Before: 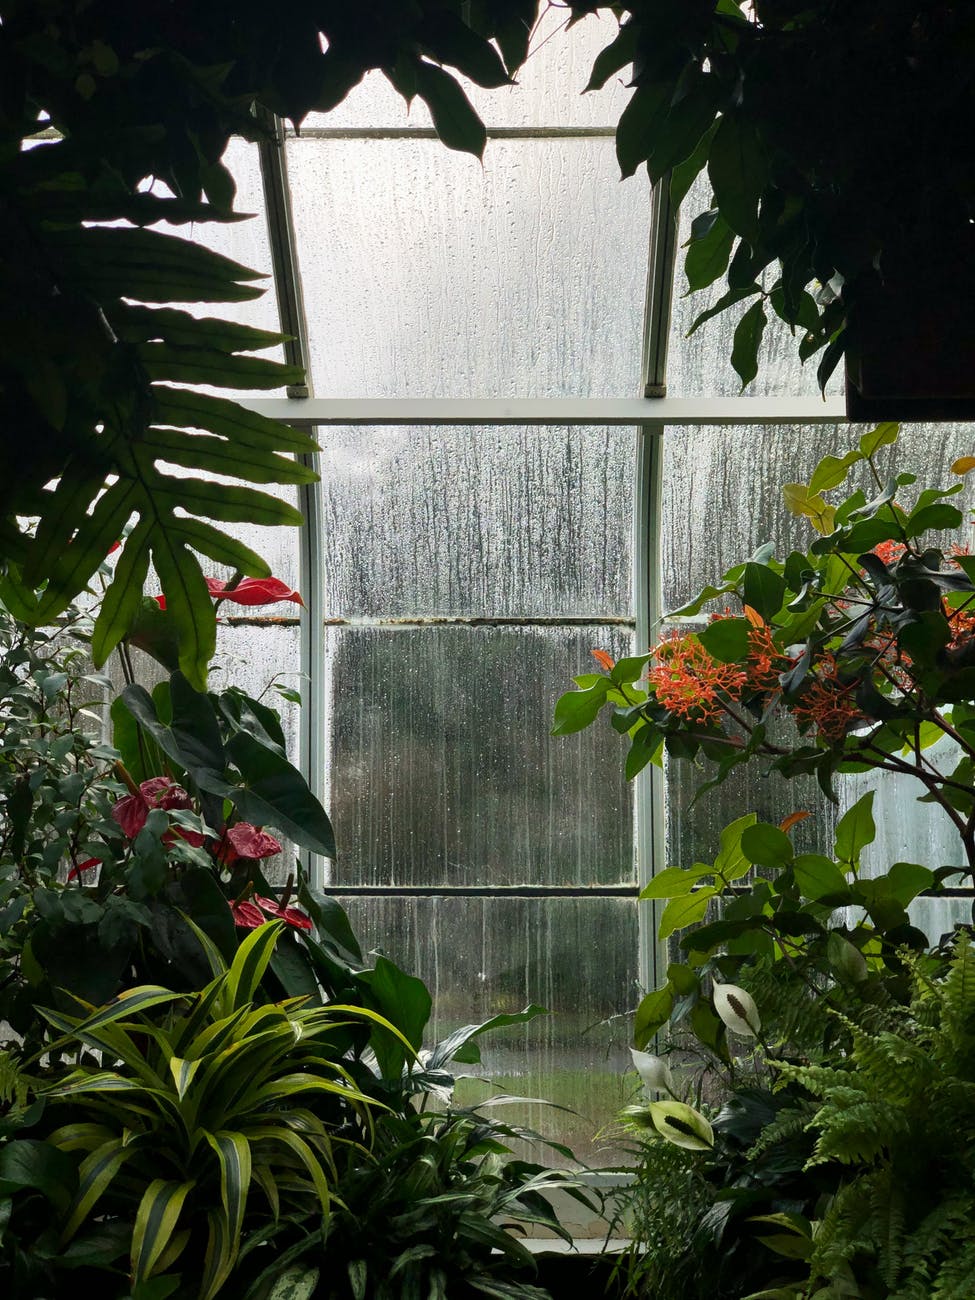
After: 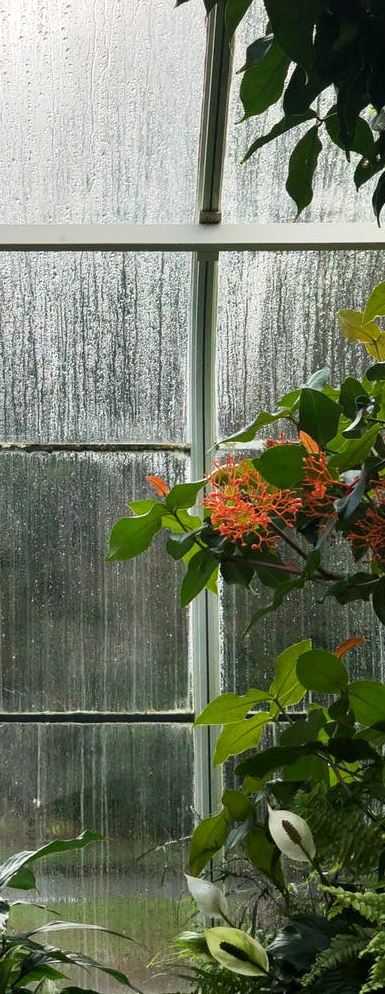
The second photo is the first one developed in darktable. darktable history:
crop: left 45.721%, top 13.393%, right 14.118%, bottom 10.01%
exposure: exposure 0.131 EV, compensate highlight preservation false
